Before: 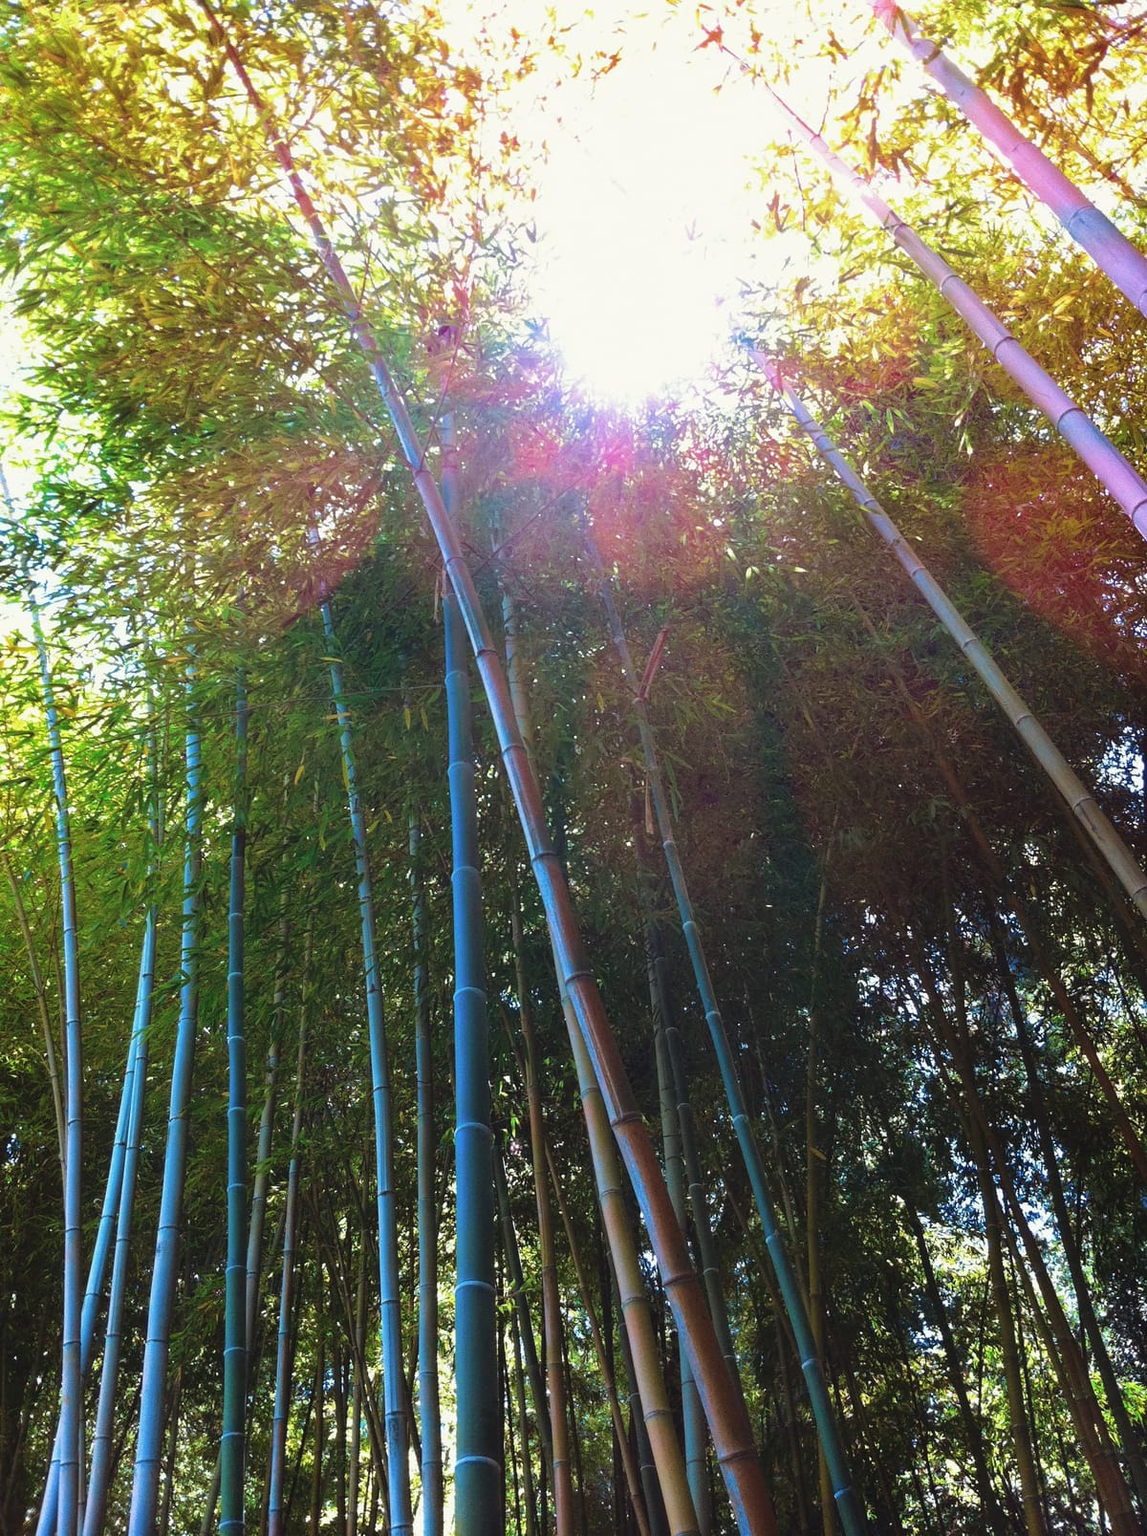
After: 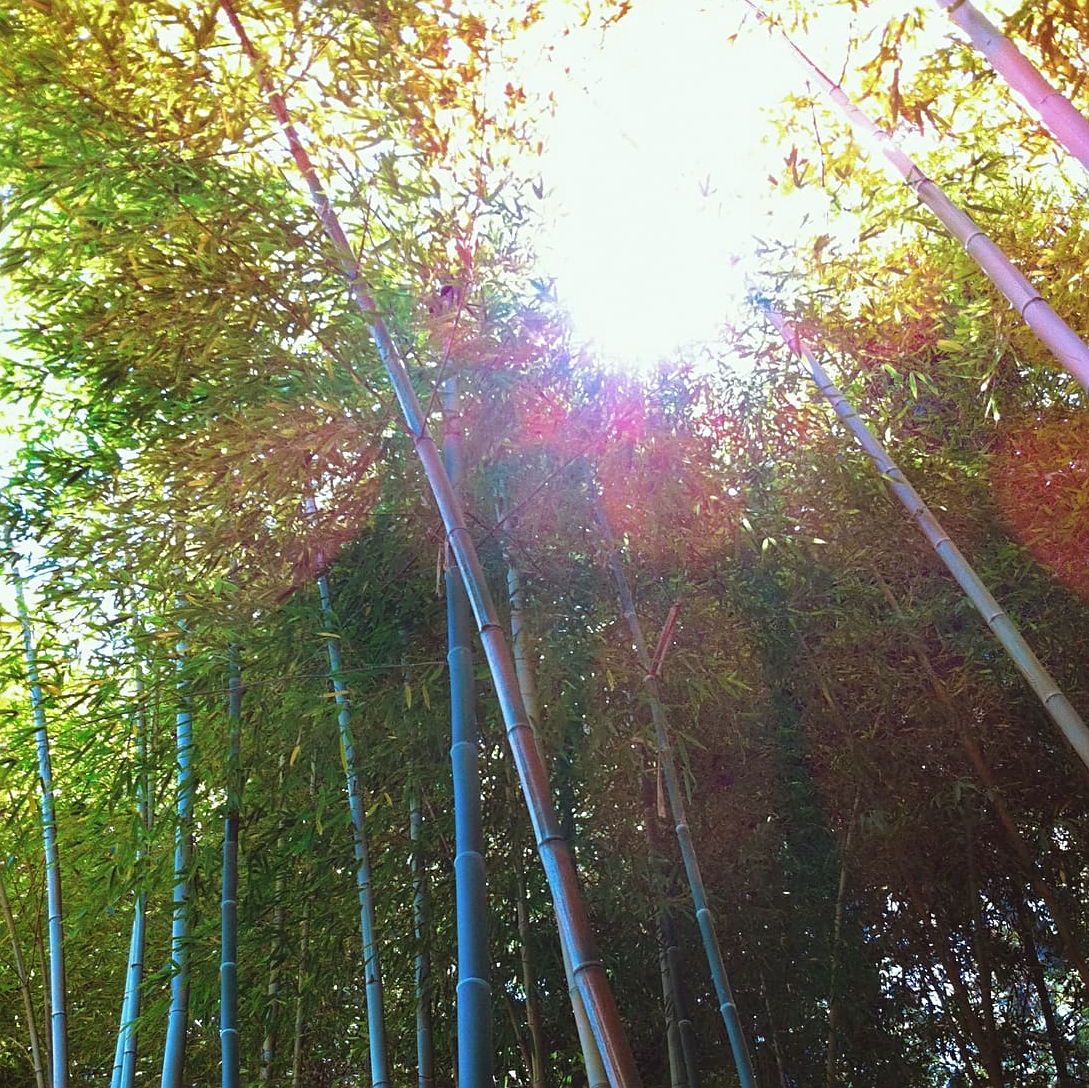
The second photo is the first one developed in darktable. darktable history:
crop: left 1.509%, top 3.452%, right 7.696%, bottom 28.452%
color correction: highlights a* -2.73, highlights b* -2.09, shadows a* 2.41, shadows b* 2.73
sharpen: radius 2.529, amount 0.323
